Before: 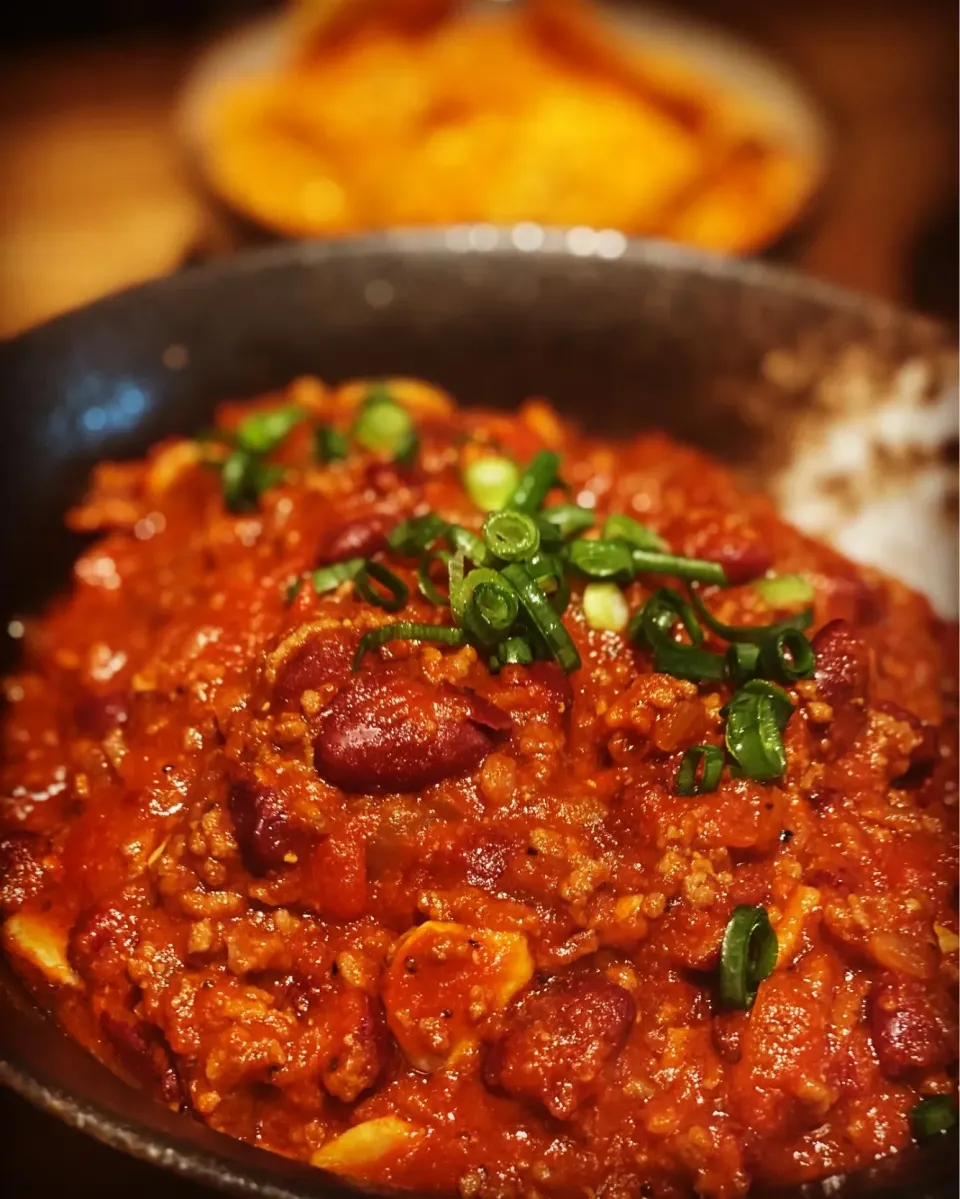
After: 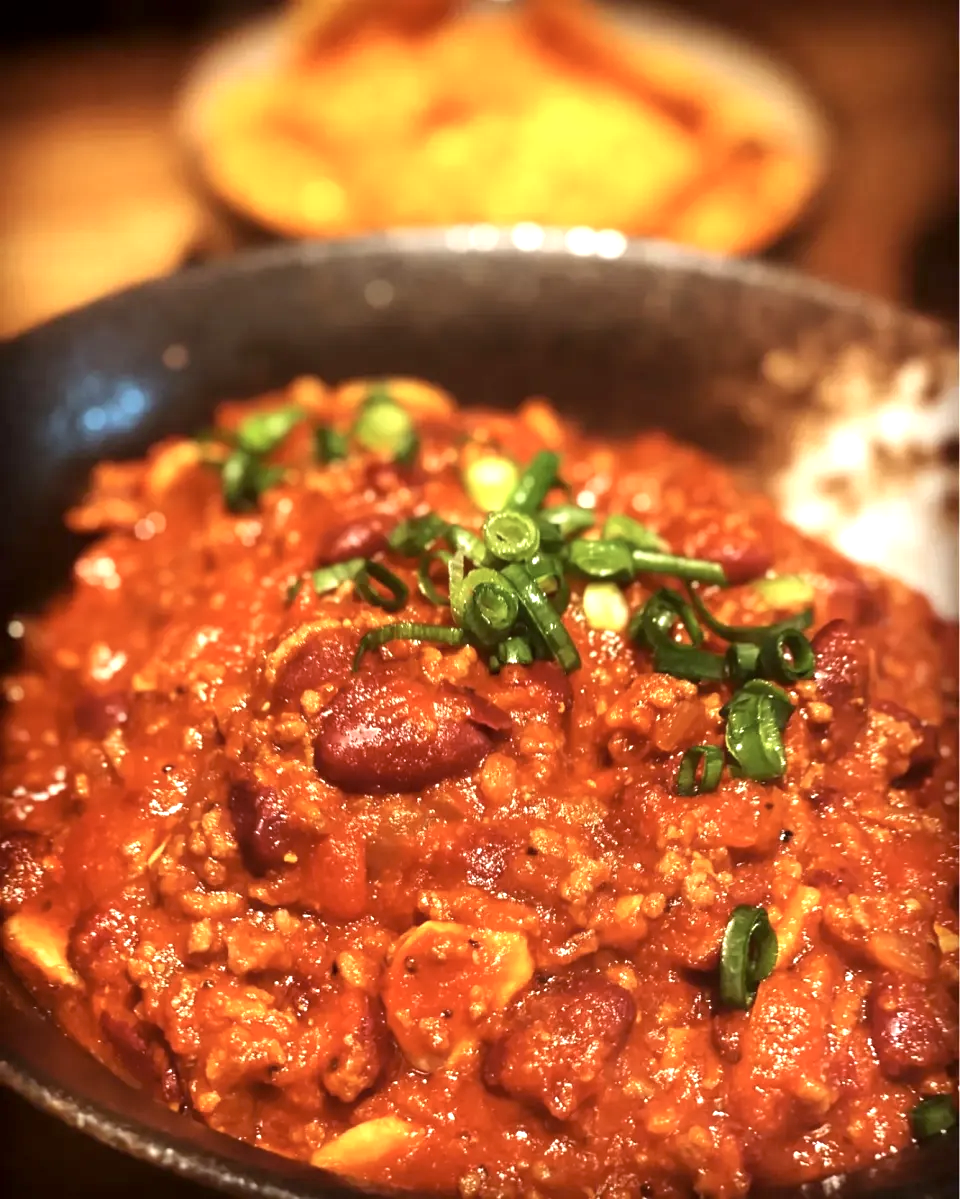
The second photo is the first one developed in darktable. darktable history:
exposure: black level correction 0.001, exposure 1 EV, compensate highlight preservation false
contrast brightness saturation: saturation -0.17
